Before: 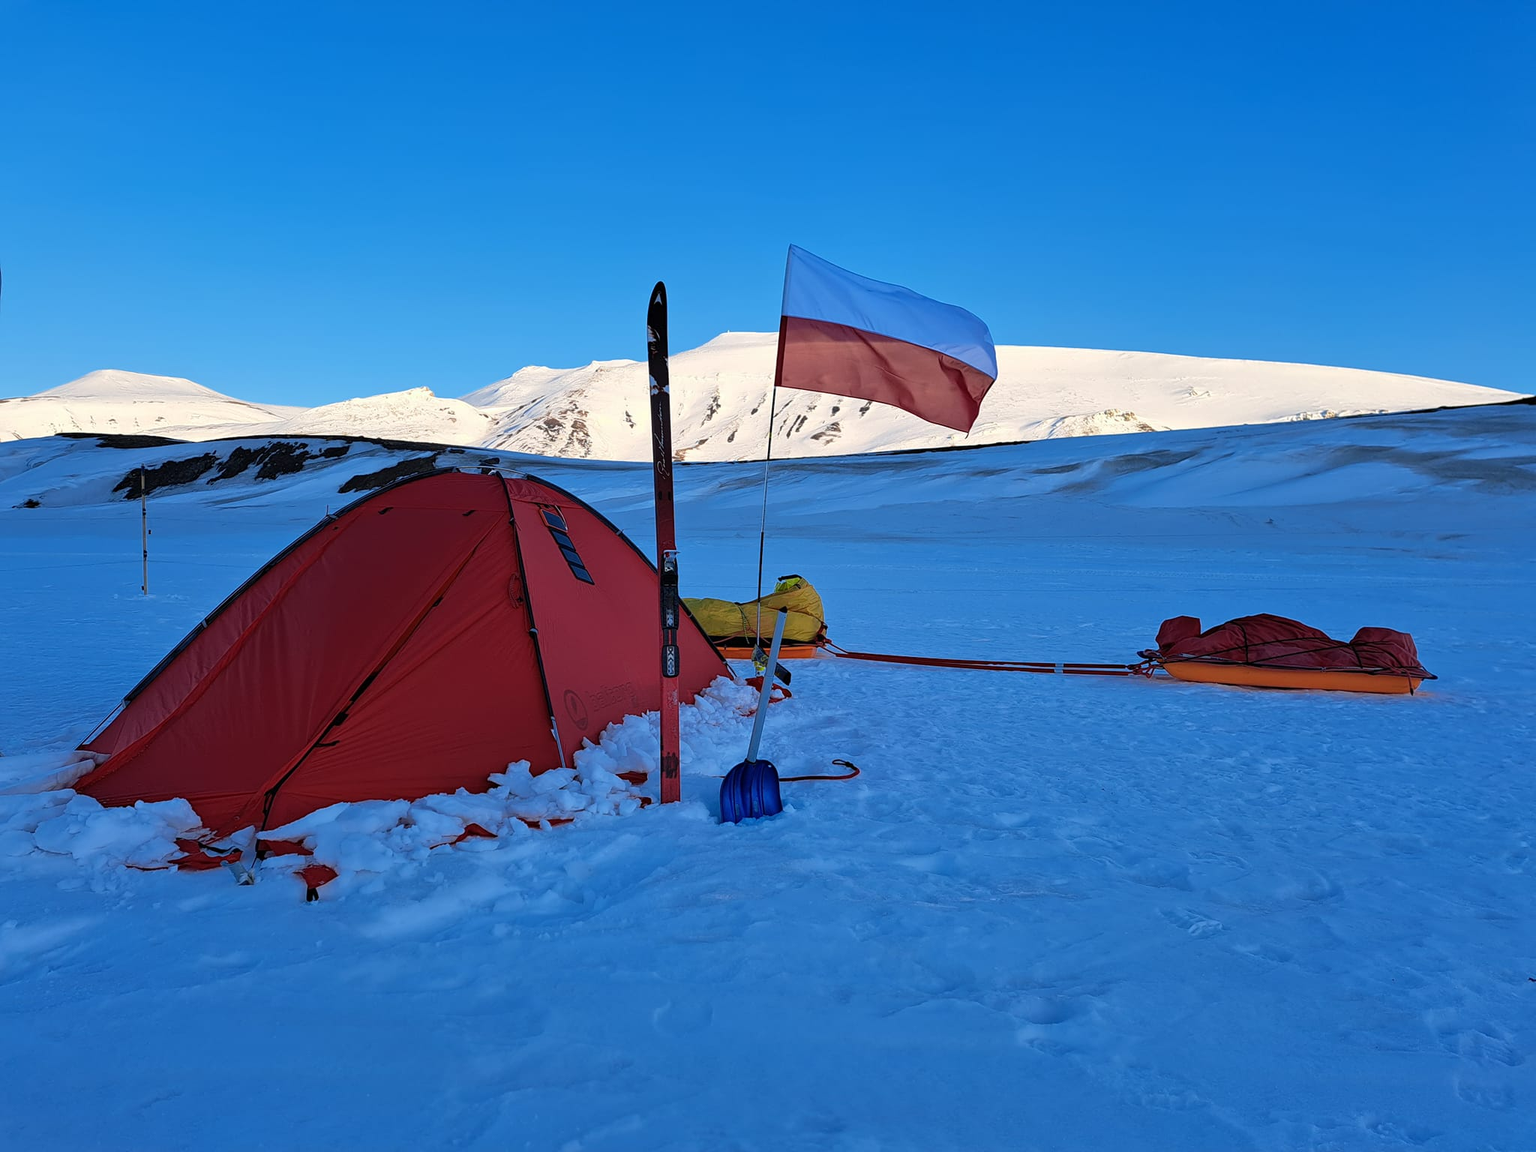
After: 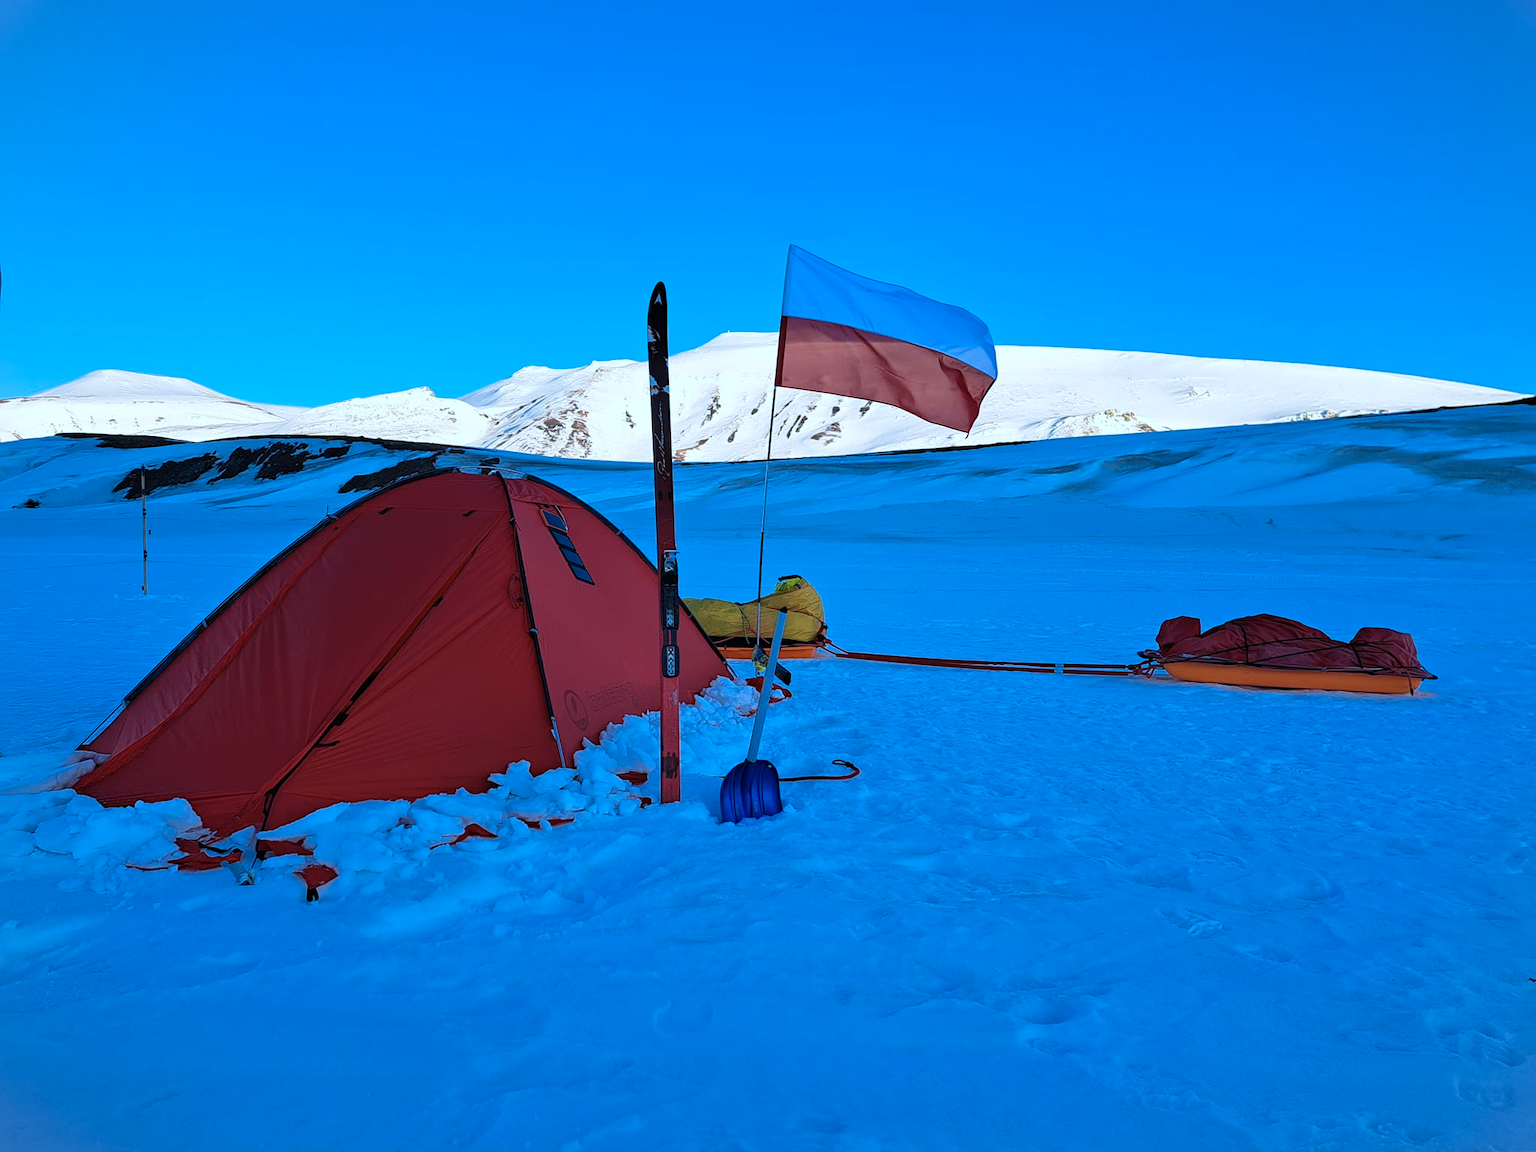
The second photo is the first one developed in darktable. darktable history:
vignetting: fall-off start 85%, fall-off radius 80%, brightness -0.182, saturation -0.3, width/height ratio 1.219, dithering 8-bit output, unbound false
color calibration: output R [1.063, -0.012, -0.003, 0], output G [0, 1.022, 0.021, 0], output B [-0.079, 0.047, 1, 0], illuminant custom, x 0.389, y 0.387, temperature 3838.64 K
